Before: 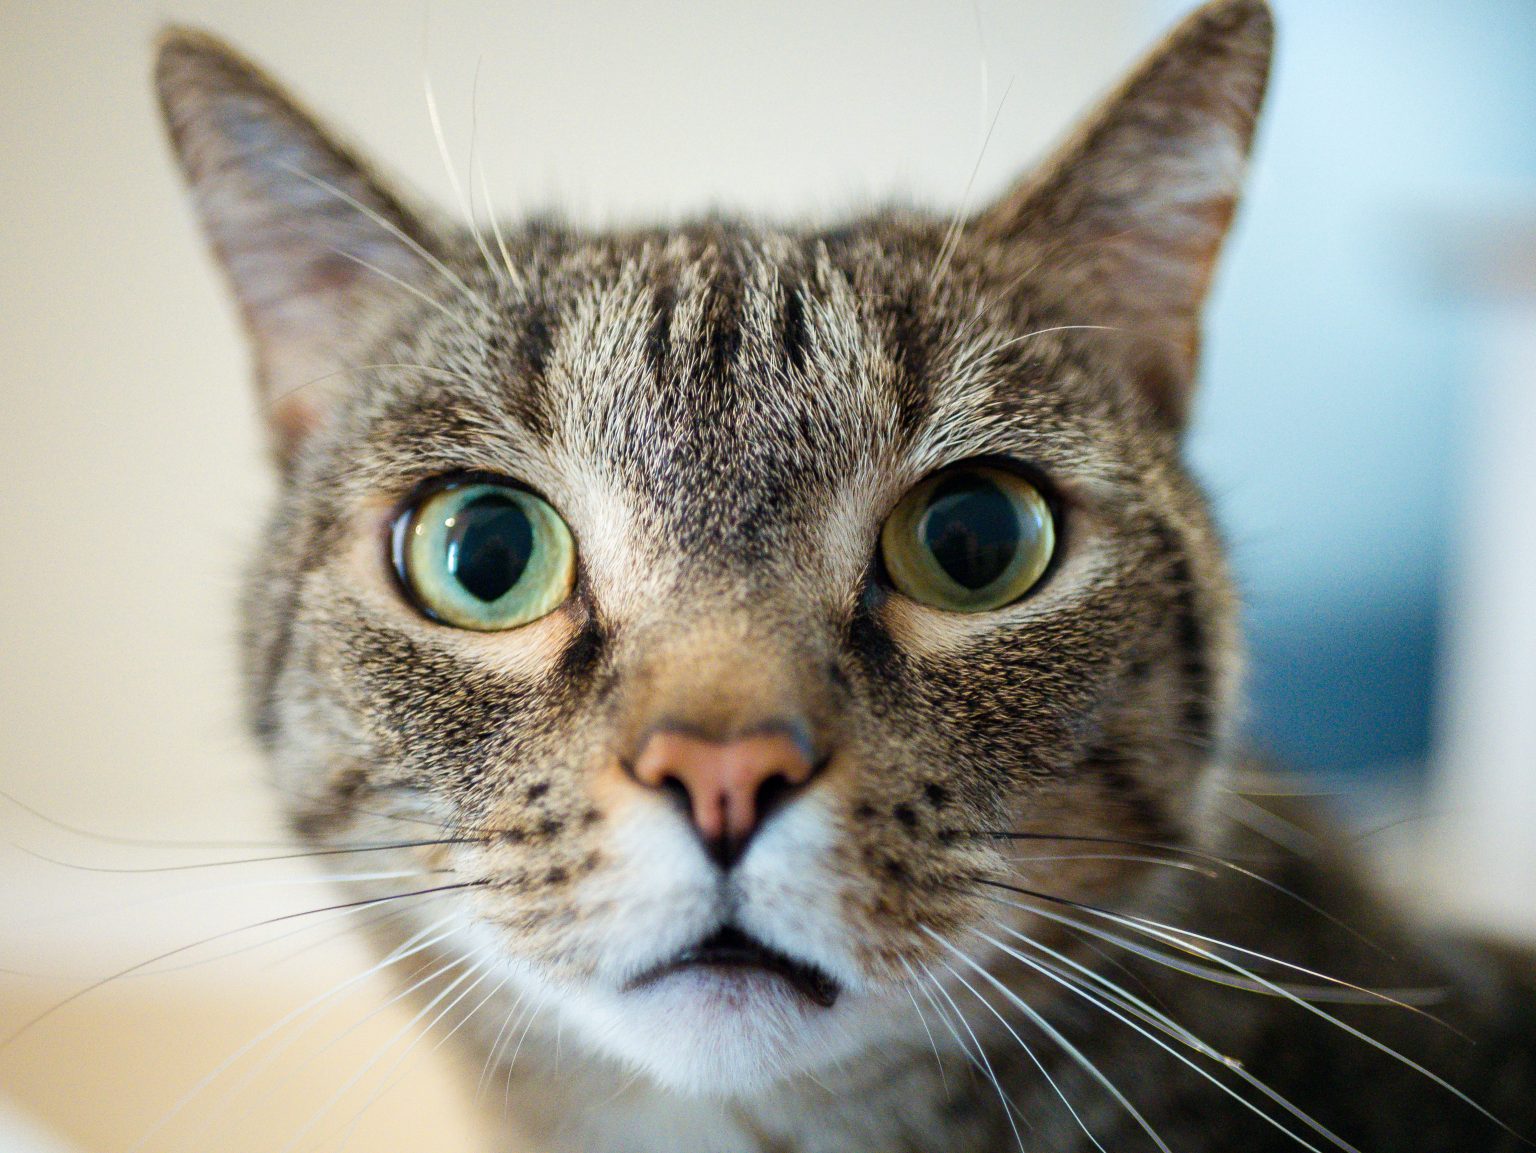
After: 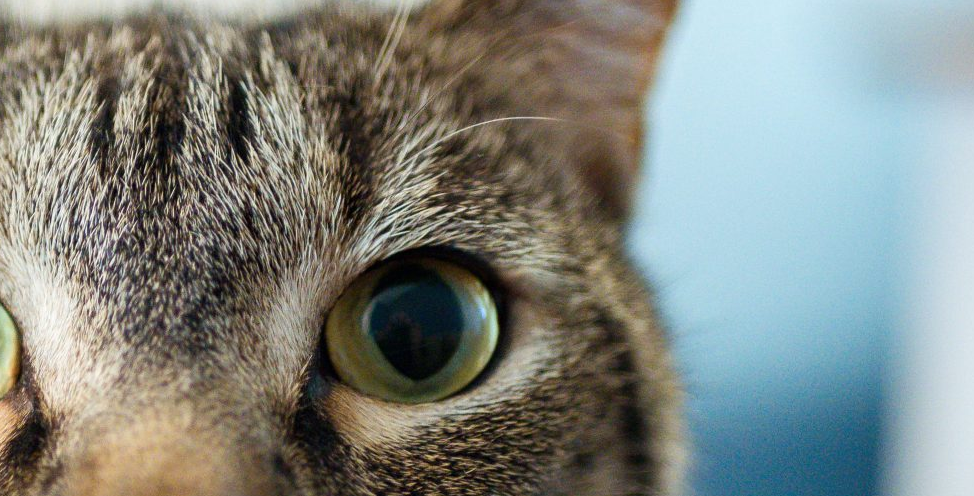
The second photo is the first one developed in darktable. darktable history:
crop: left 36.254%, top 18.206%, right 0.317%, bottom 38.762%
